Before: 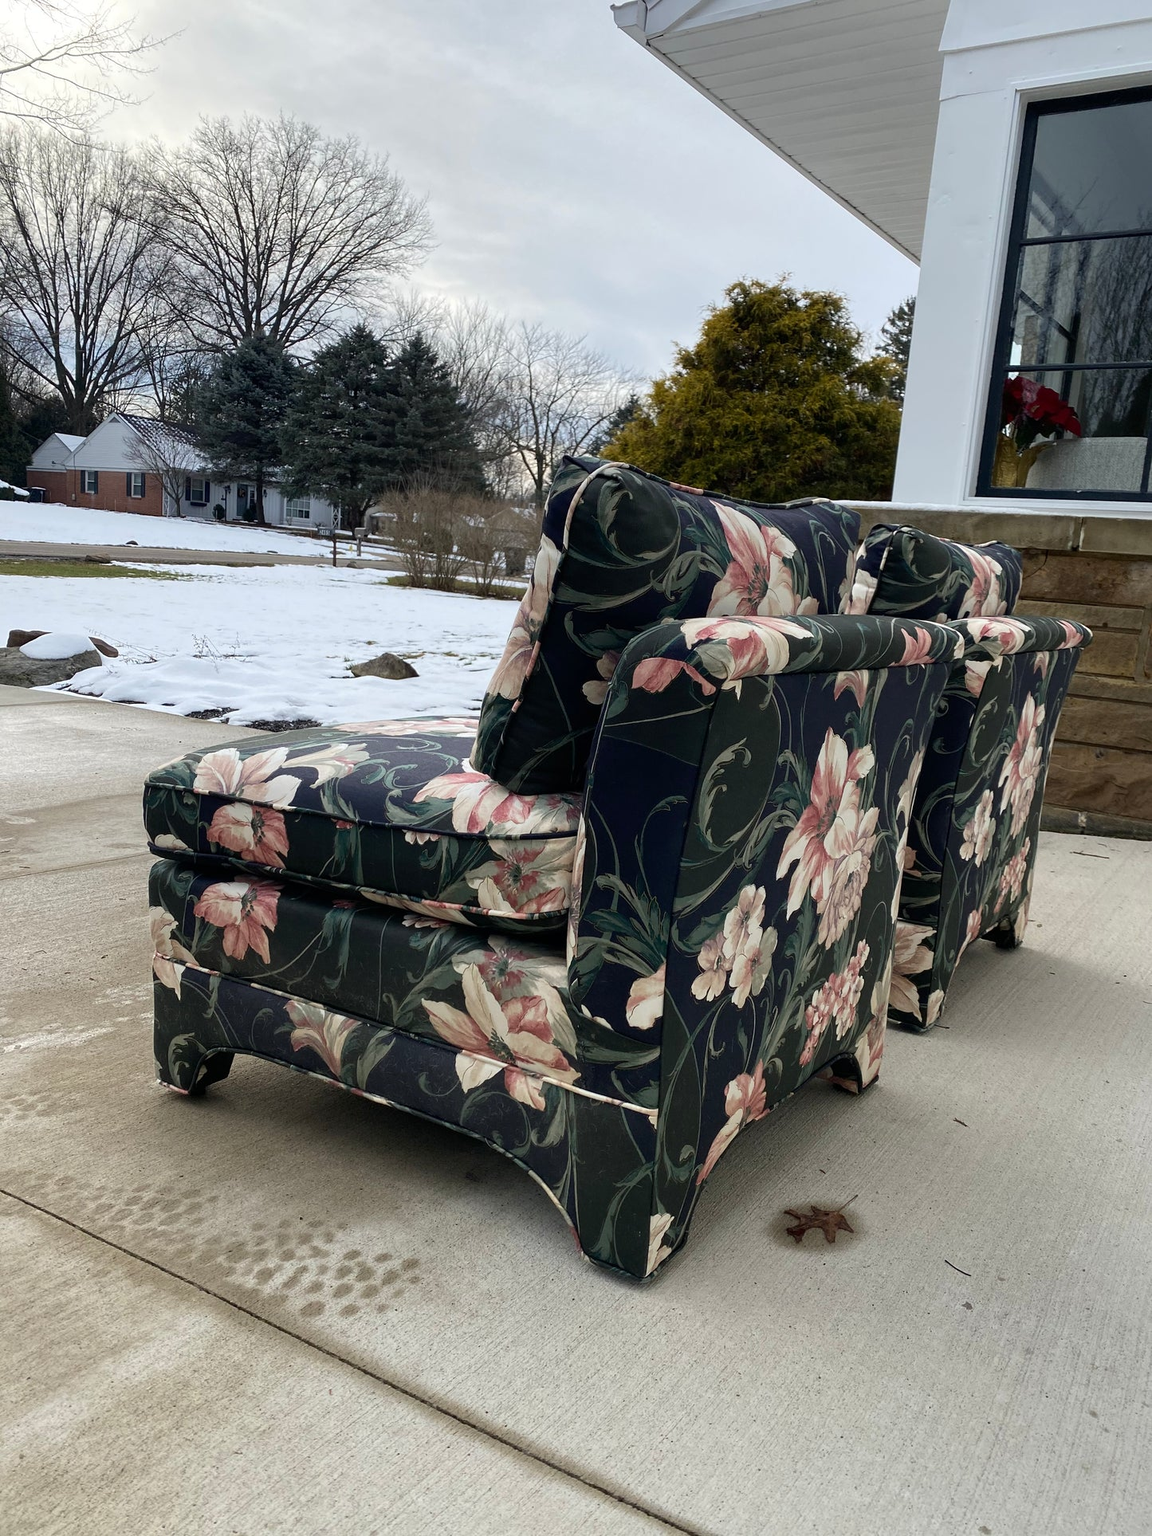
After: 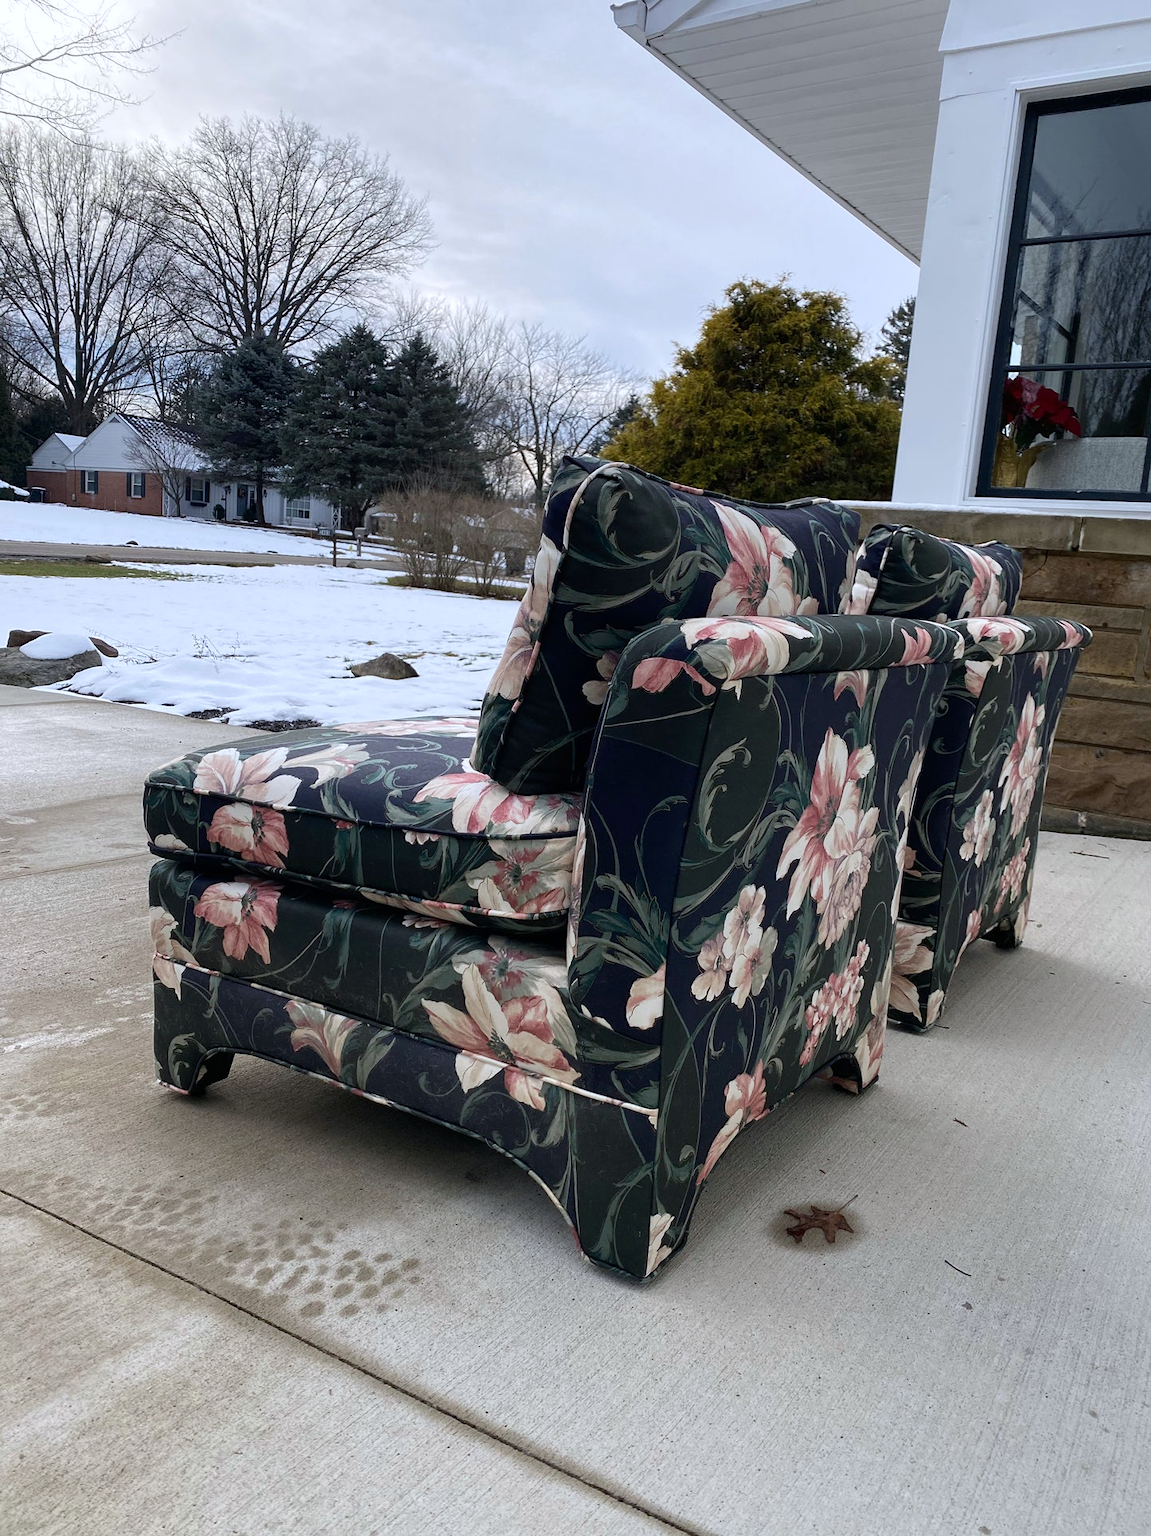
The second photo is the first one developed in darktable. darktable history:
exposure: compensate highlight preservation false
color calibration: illuminant as shot in camera, x 0.358, y 0.373, temperature 4628.91 K
